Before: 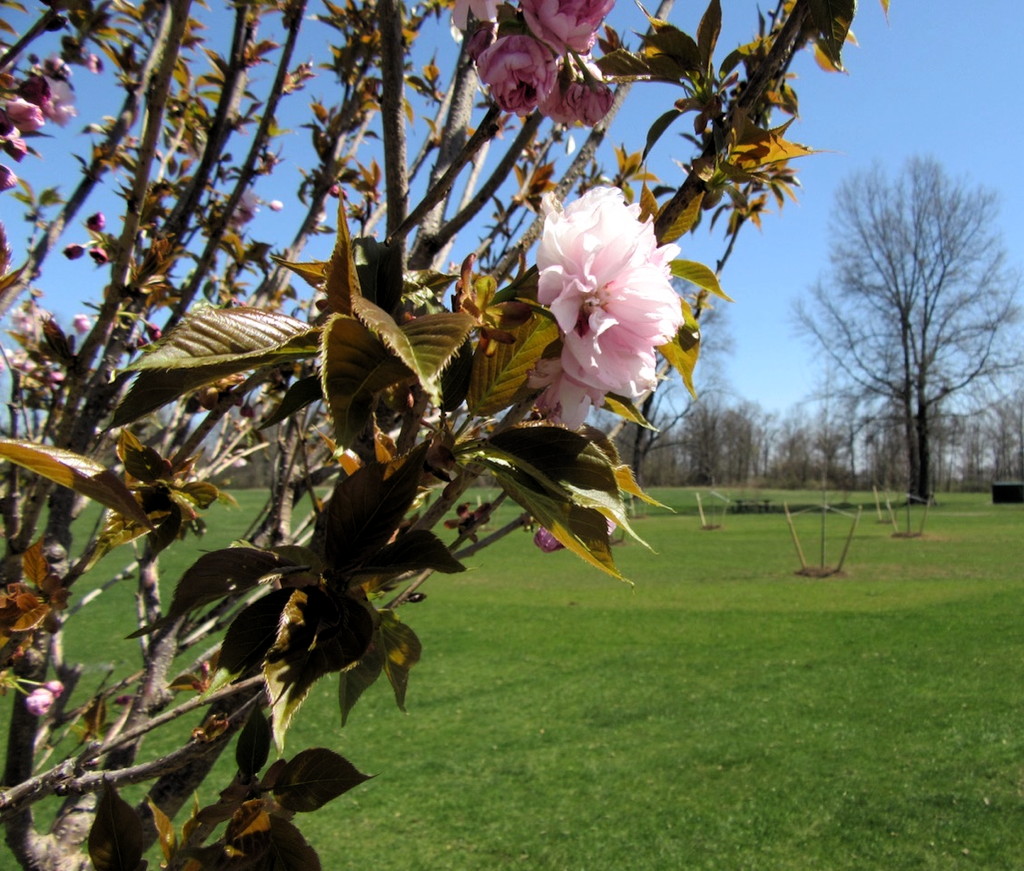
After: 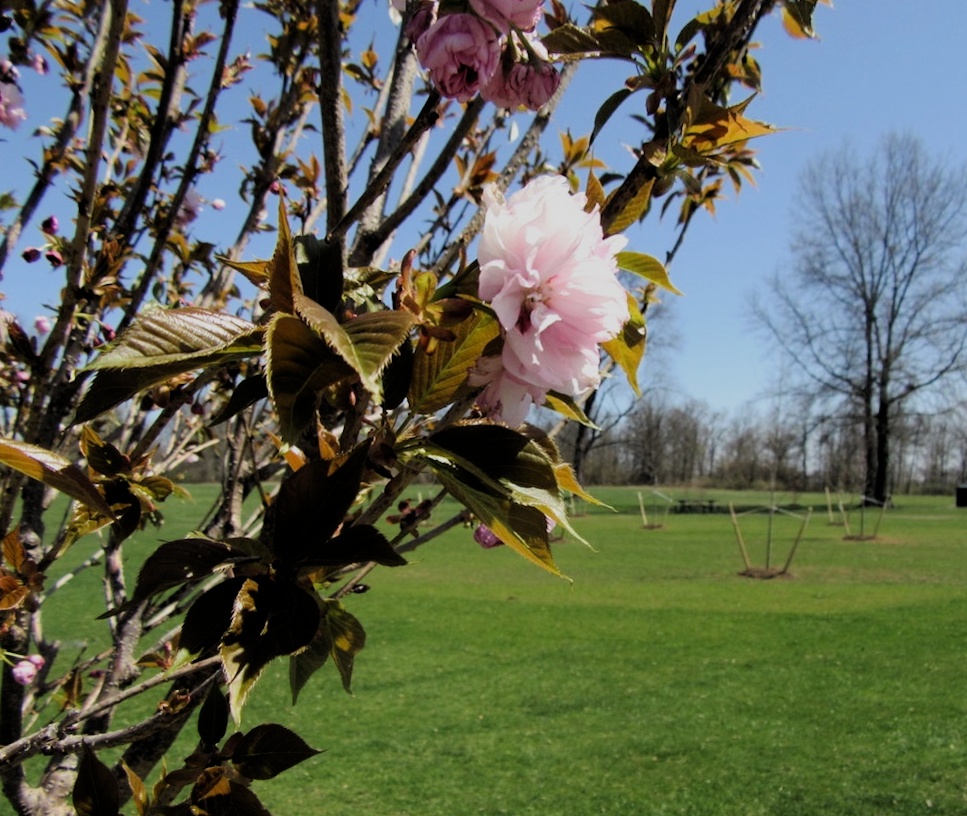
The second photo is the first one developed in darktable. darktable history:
rotate and perspective: rotation 0.062°, lens shift (vertical) 0.115, lens shift (horizontal) -0.133, crop left 0.047, crop right 0.94, crop top 0.061, crop bottom 0.94
filmic rgb: hardness 4.17
